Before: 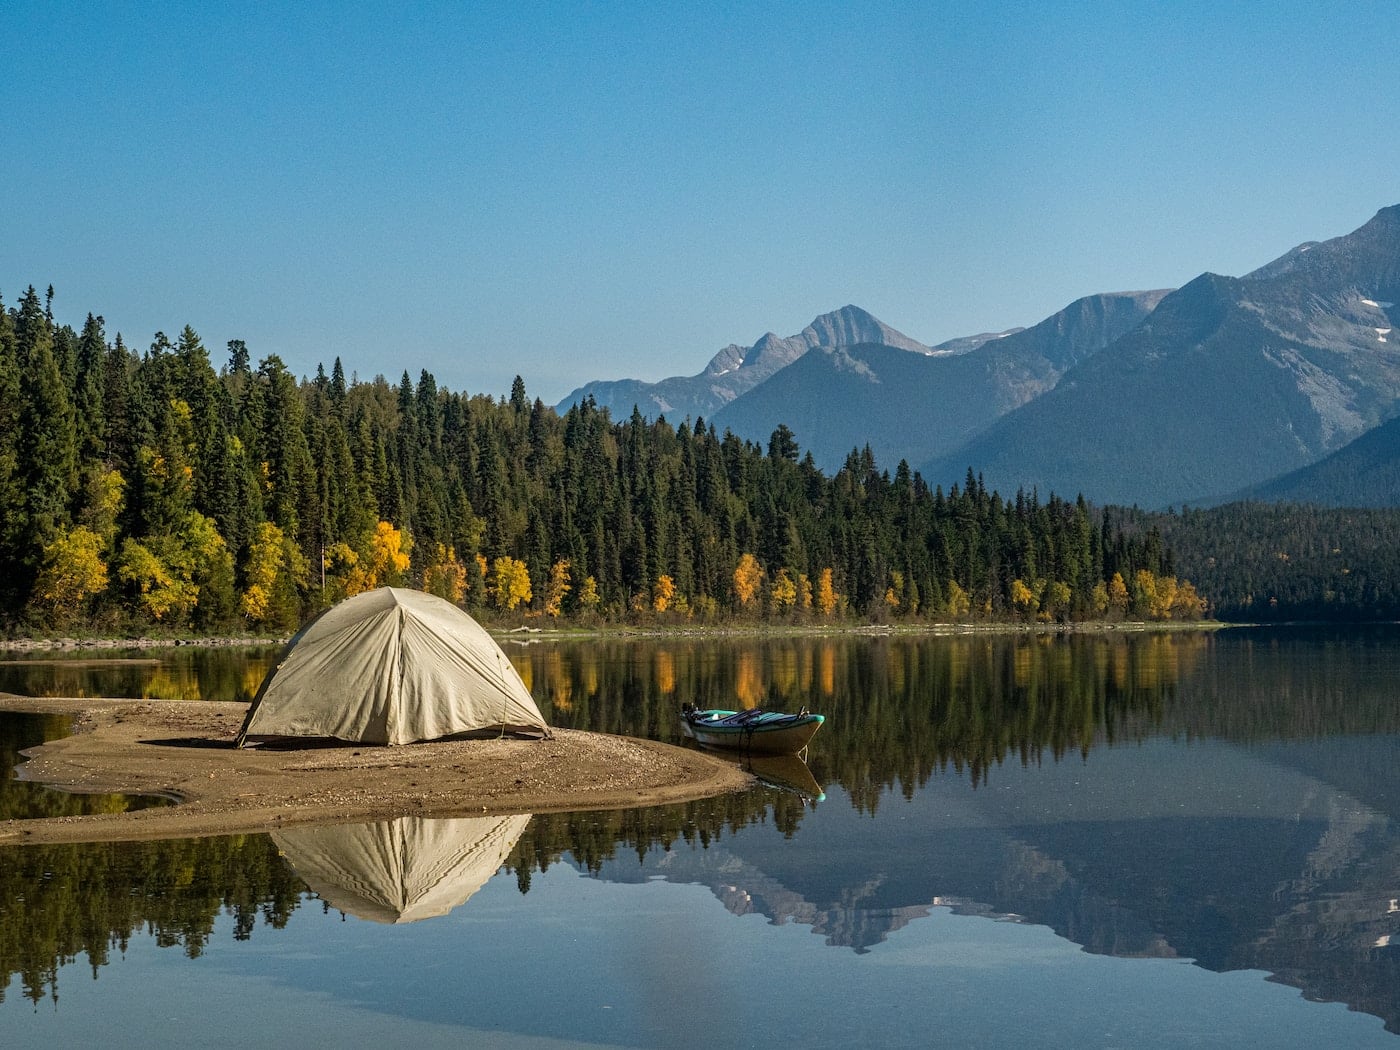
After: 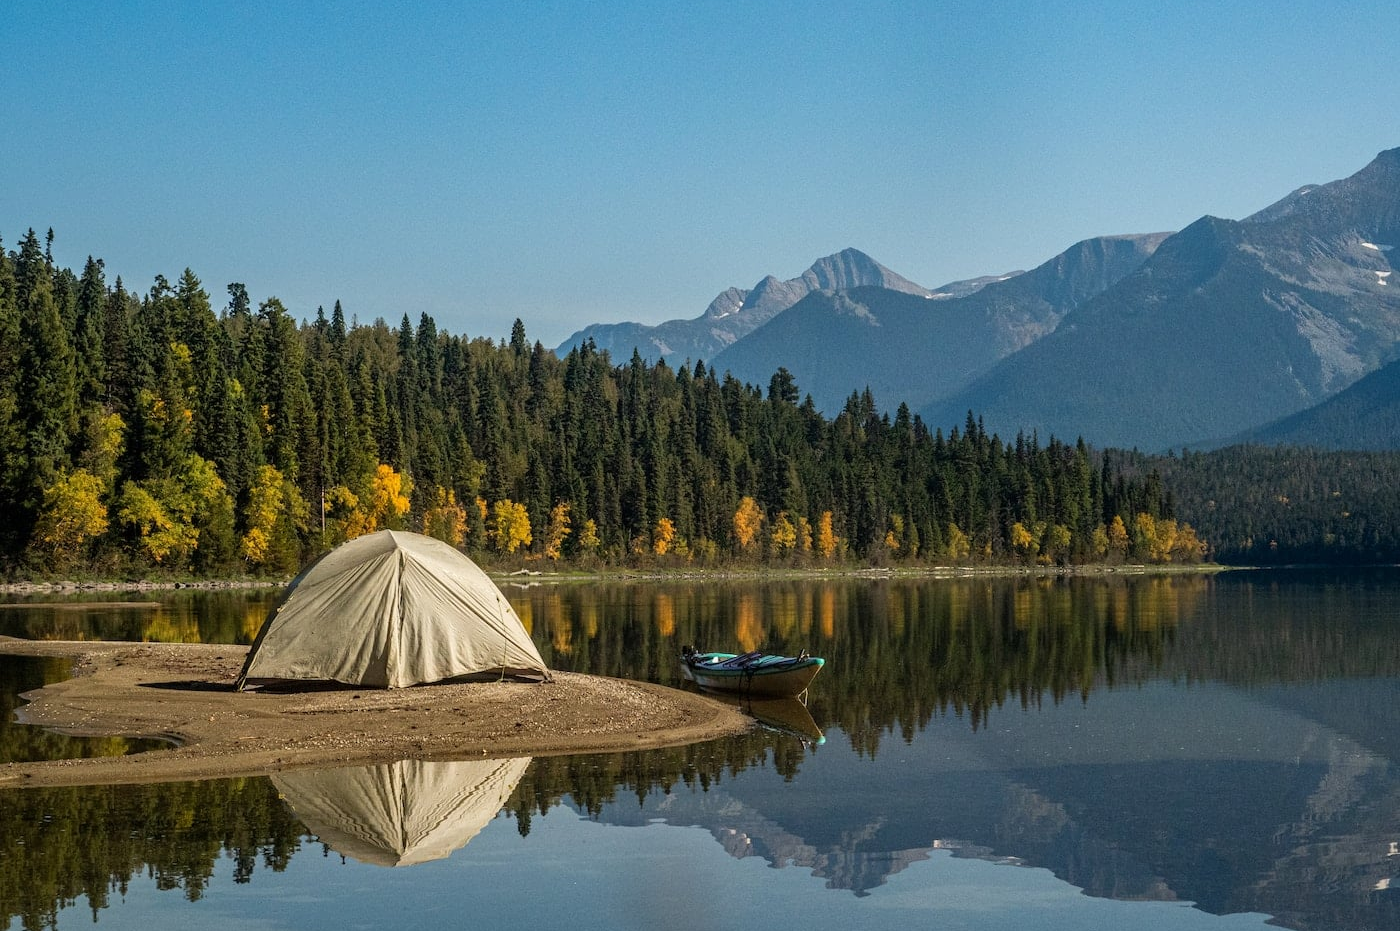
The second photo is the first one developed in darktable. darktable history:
crop and rotate: top 5.521%, bottom 5.727%
